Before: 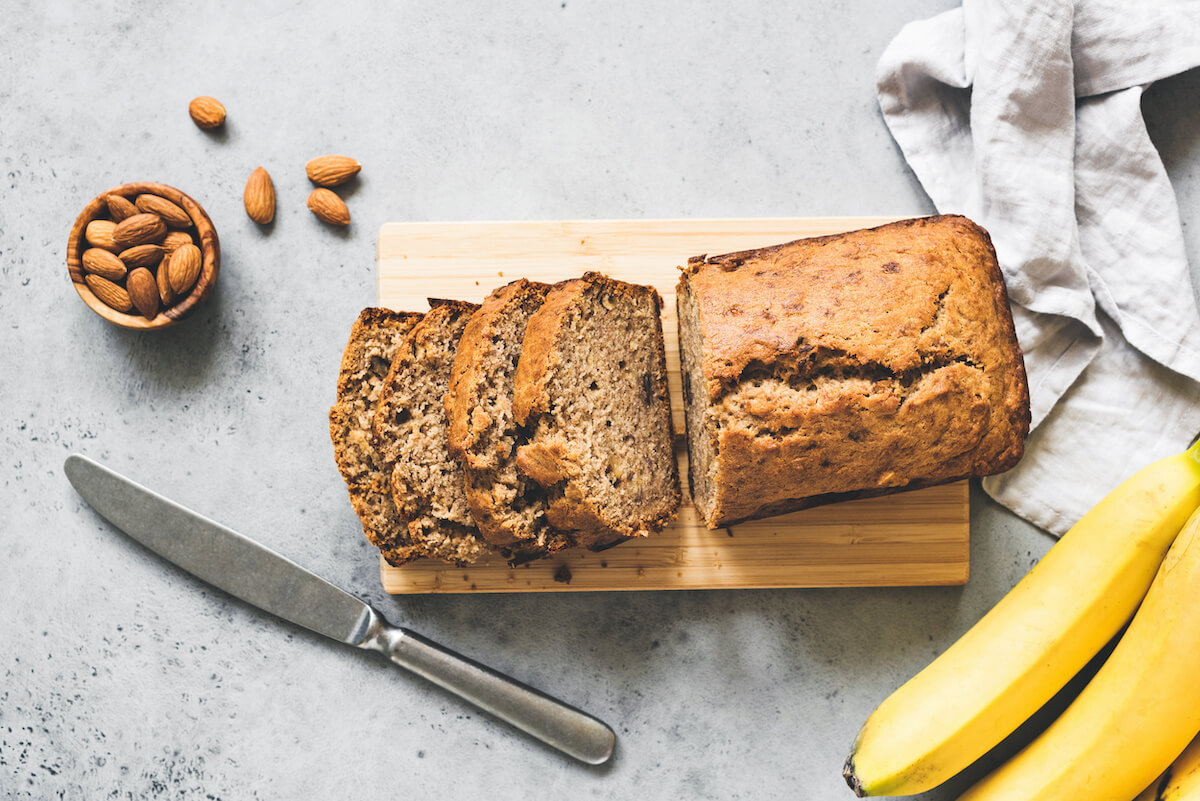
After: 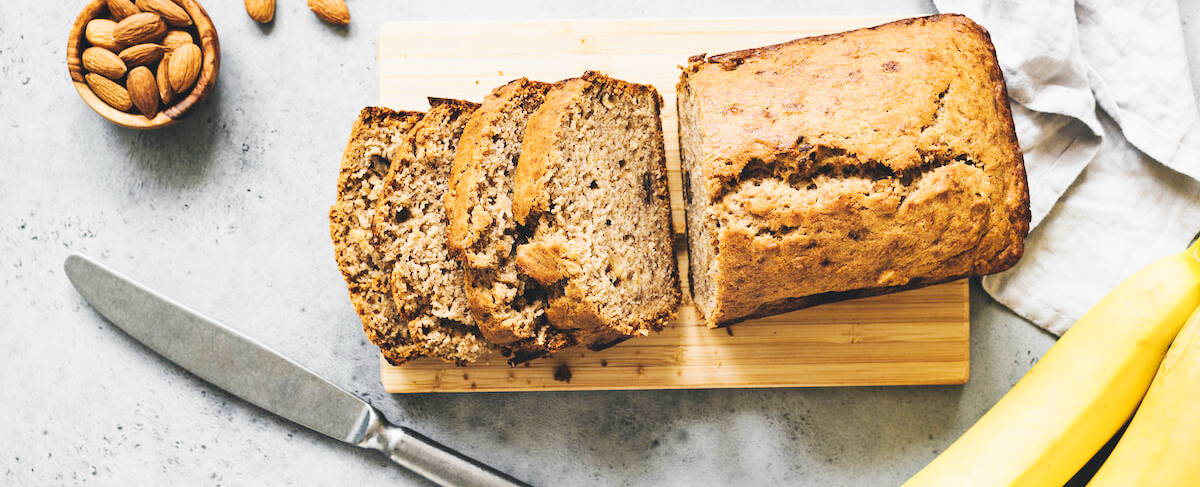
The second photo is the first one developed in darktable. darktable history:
tone curve: curves: ch0 [(0, 0.014) (0.12, 0.096) (0.386, 0.49) (0.54, 0.684) (0.751, 0.855) (0.89, 0.943) (0.998, 0.989)]; ch1 [(0, 0) (0.133, 0.099) (0.437, 0.41) (0.5, 0.5) (0.517, 0.536) (0.548, 0.575) (0.582, 0.631) (0.627, 0.688) (0.836, 0.868) (1, 1)]; ch2 [(0, 0) (0.374, 0.341) (0.456, 0.443) (0.478, 0.49) (0.501, 0.5) (0.528, 0.538) (0.55, 0.6) (0.572, 0.63) (0.702, 0.765) (1, 1)], preserve colors none
tone equalizer: edges refinement/feathering 500, mask exposure compensation -1.57 EV, preserve details no
crop and rotate: top 25.217%, bottom 13.933%
